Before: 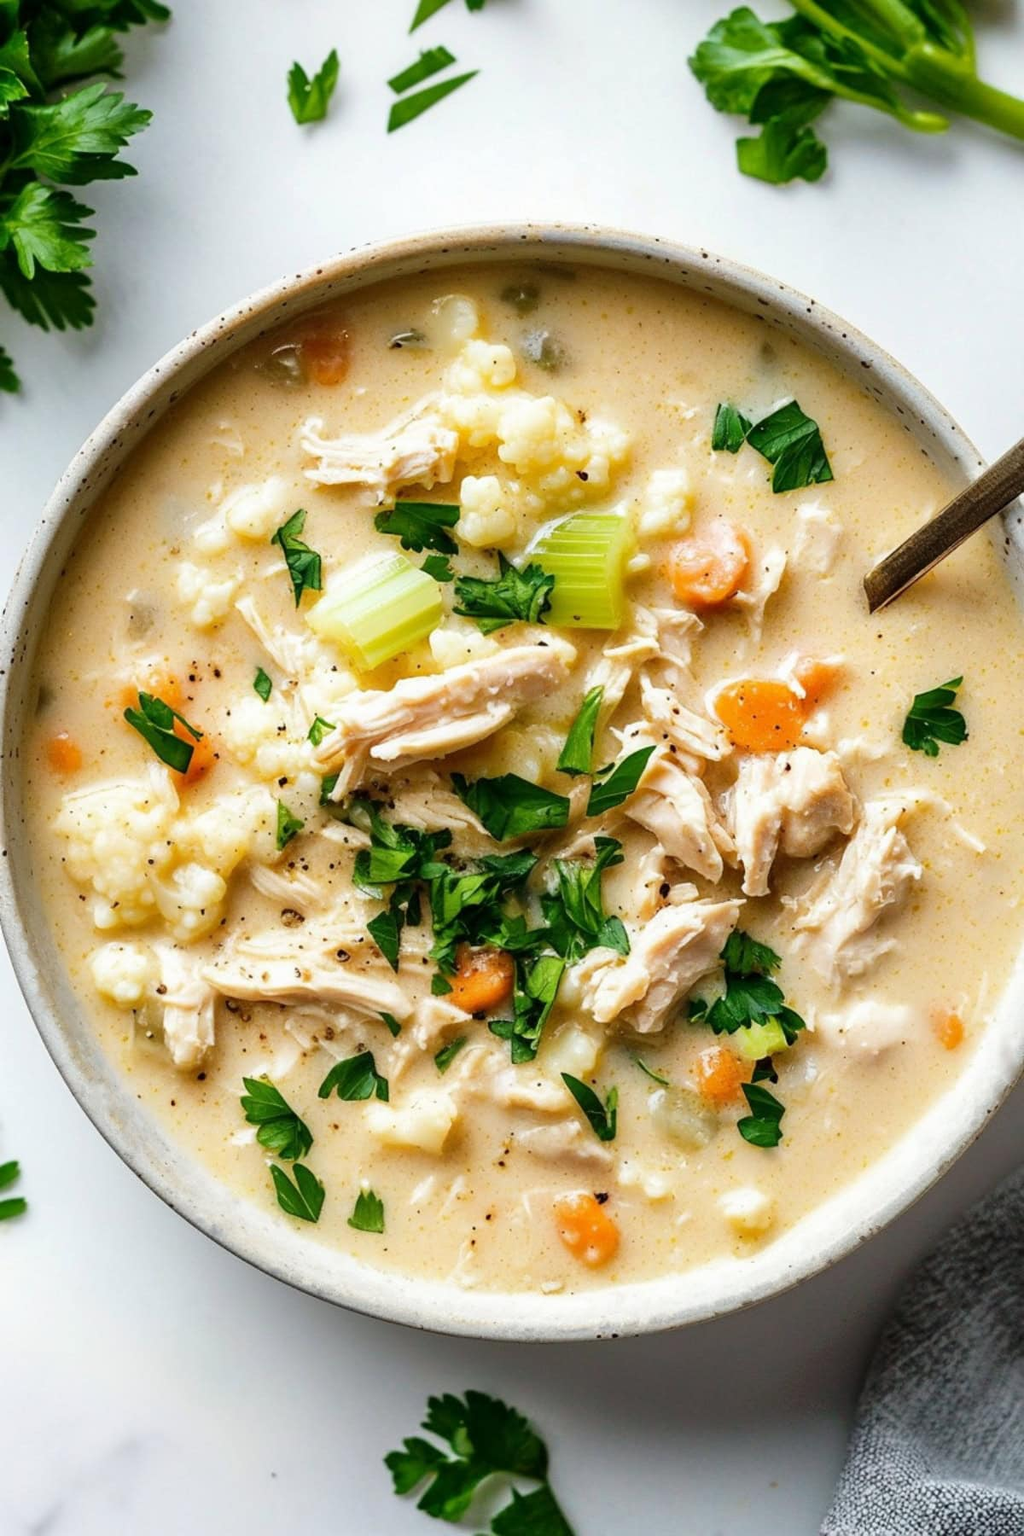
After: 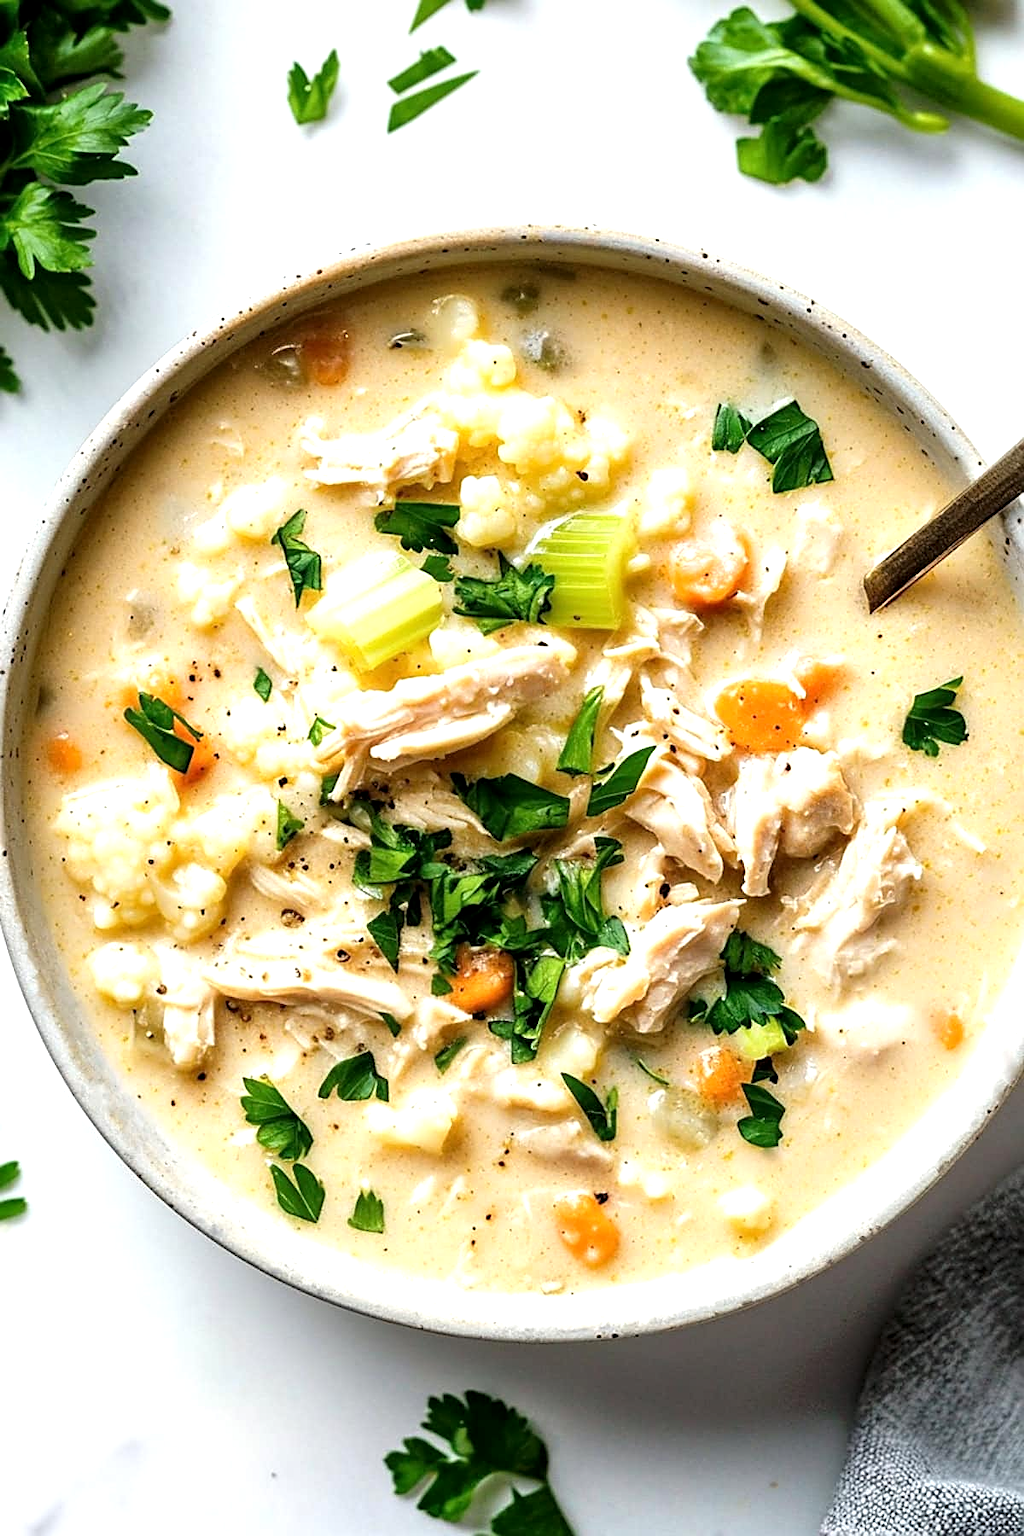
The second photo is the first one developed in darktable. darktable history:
local contrast: highlights 107%, shadows 102%, detail 120%, midtone range 0.2
tone equalizer: -8 EV -0.44 EV, -7 EV -0.421 EV, -6 EV -0.344 EV, -5 EV -0.25 EV, -3 EV 0.195 EV, -2 EV 0.359 EV, -1 EV 0.369 EV, +0 EV 0.436 EV, smoothing 1
sharpen: on, module defaults
